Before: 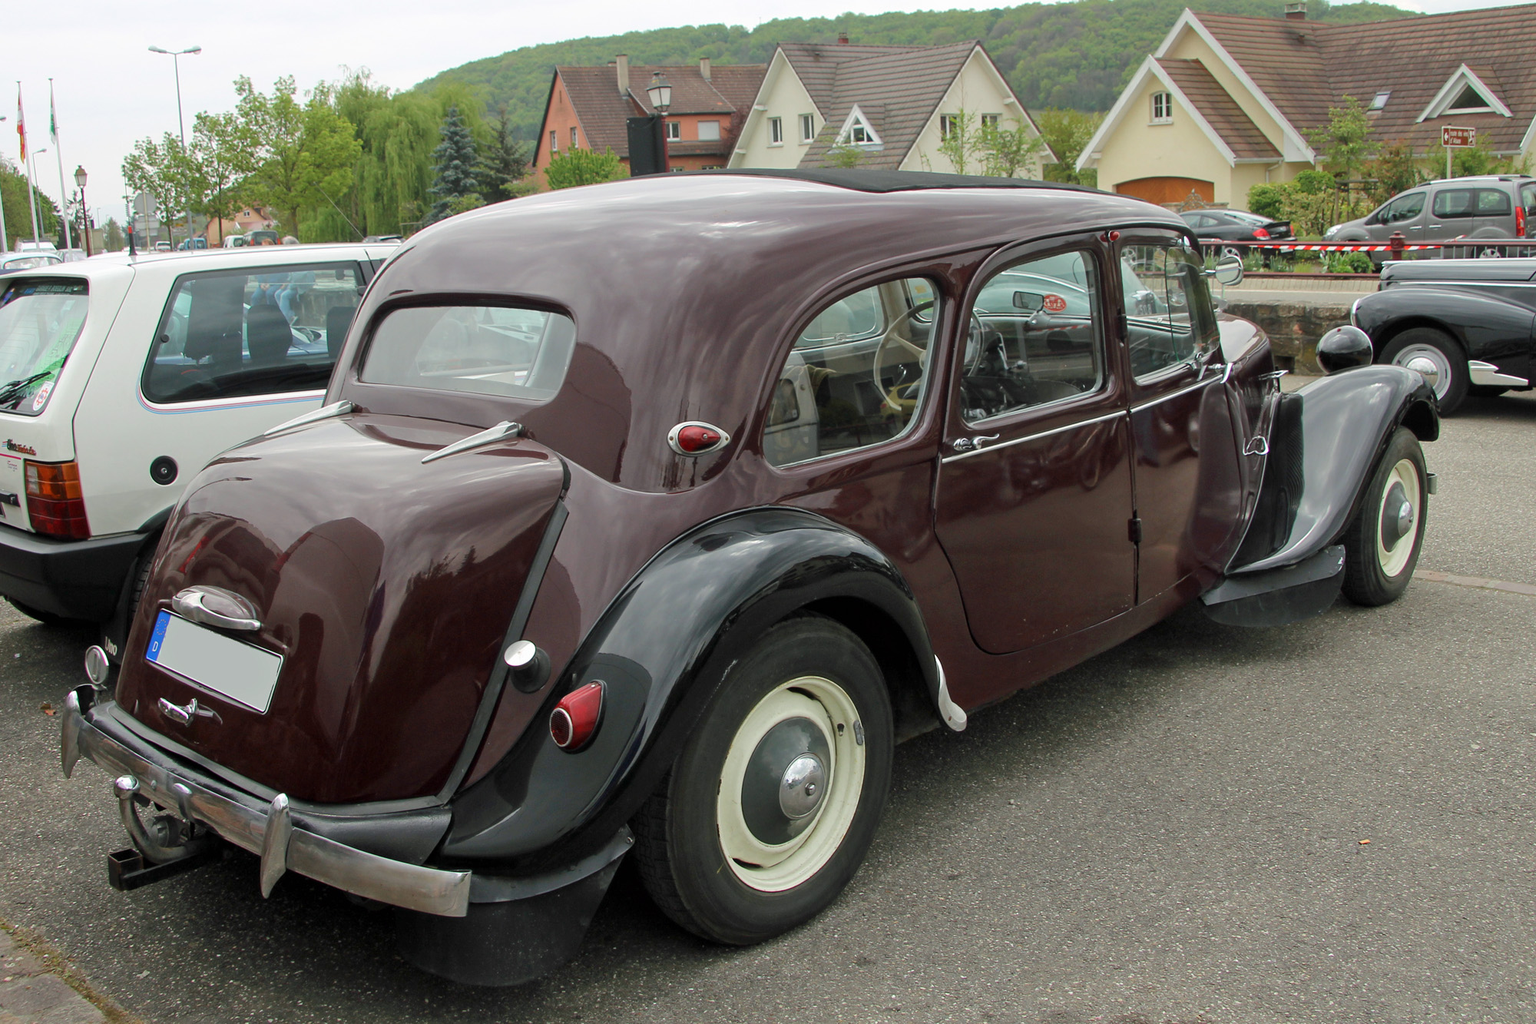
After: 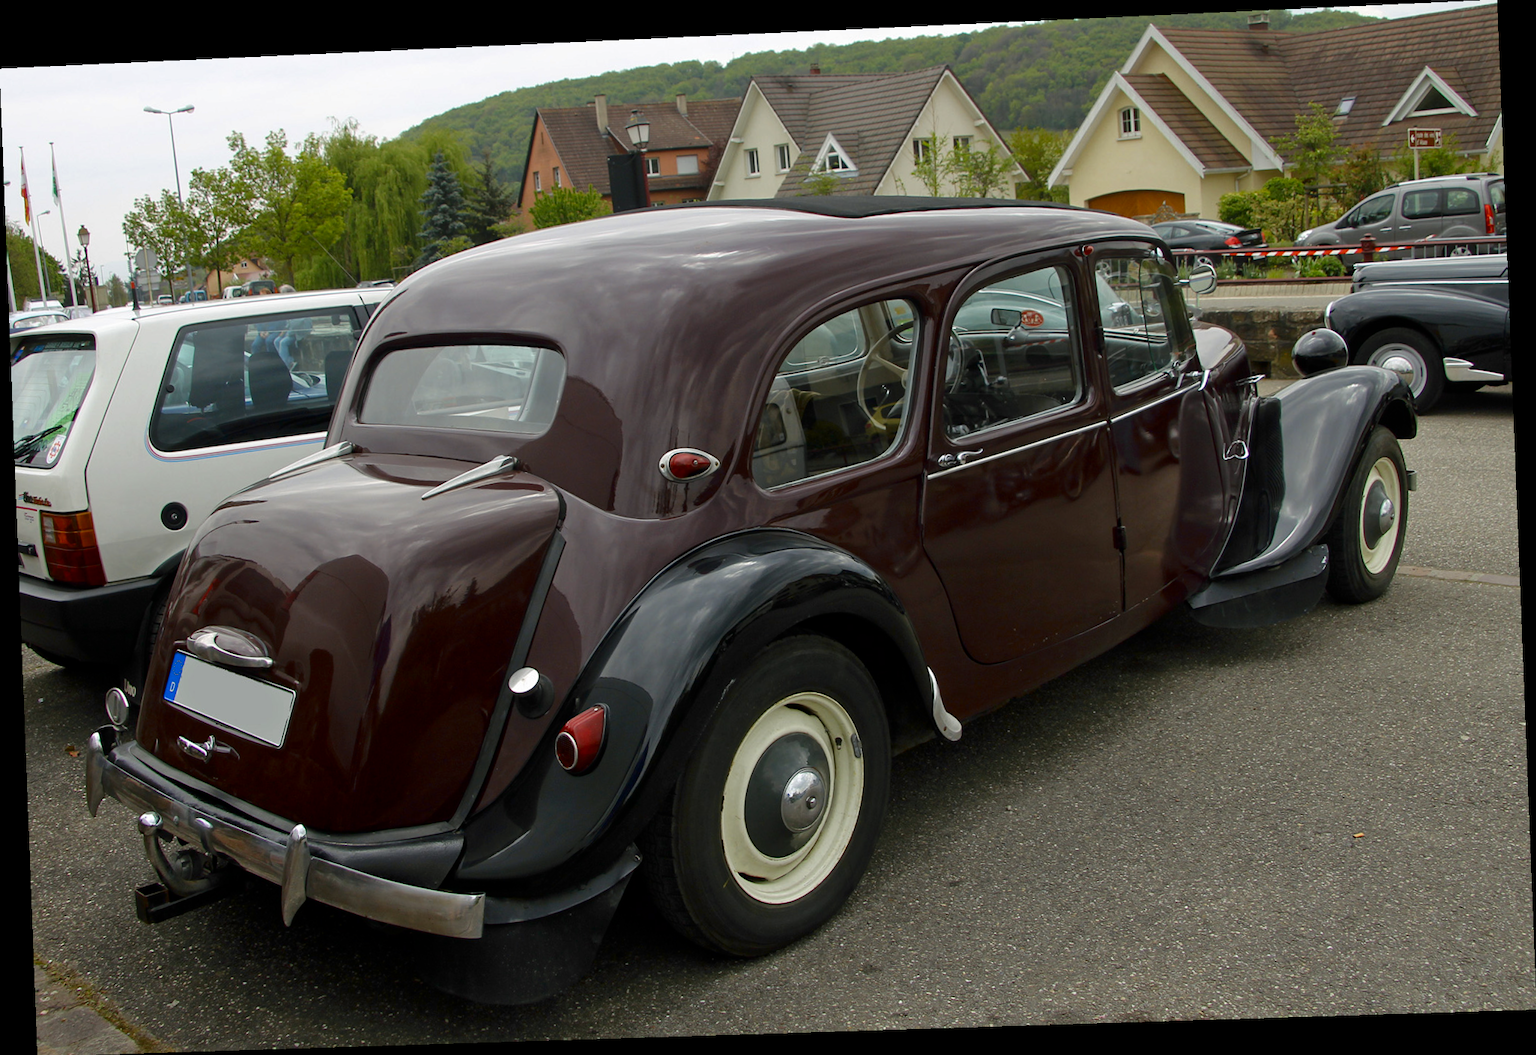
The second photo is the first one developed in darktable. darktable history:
rotate and perspective: rotation -2.22°, lens shift (horizontal) -0.022, automatic cropping off
color contrast: green-magenta contrast 0.8, blue-yellow contrast 1.1, unbound 0
contrast brightness saturation: brightness -0.2, saturation 0.08
